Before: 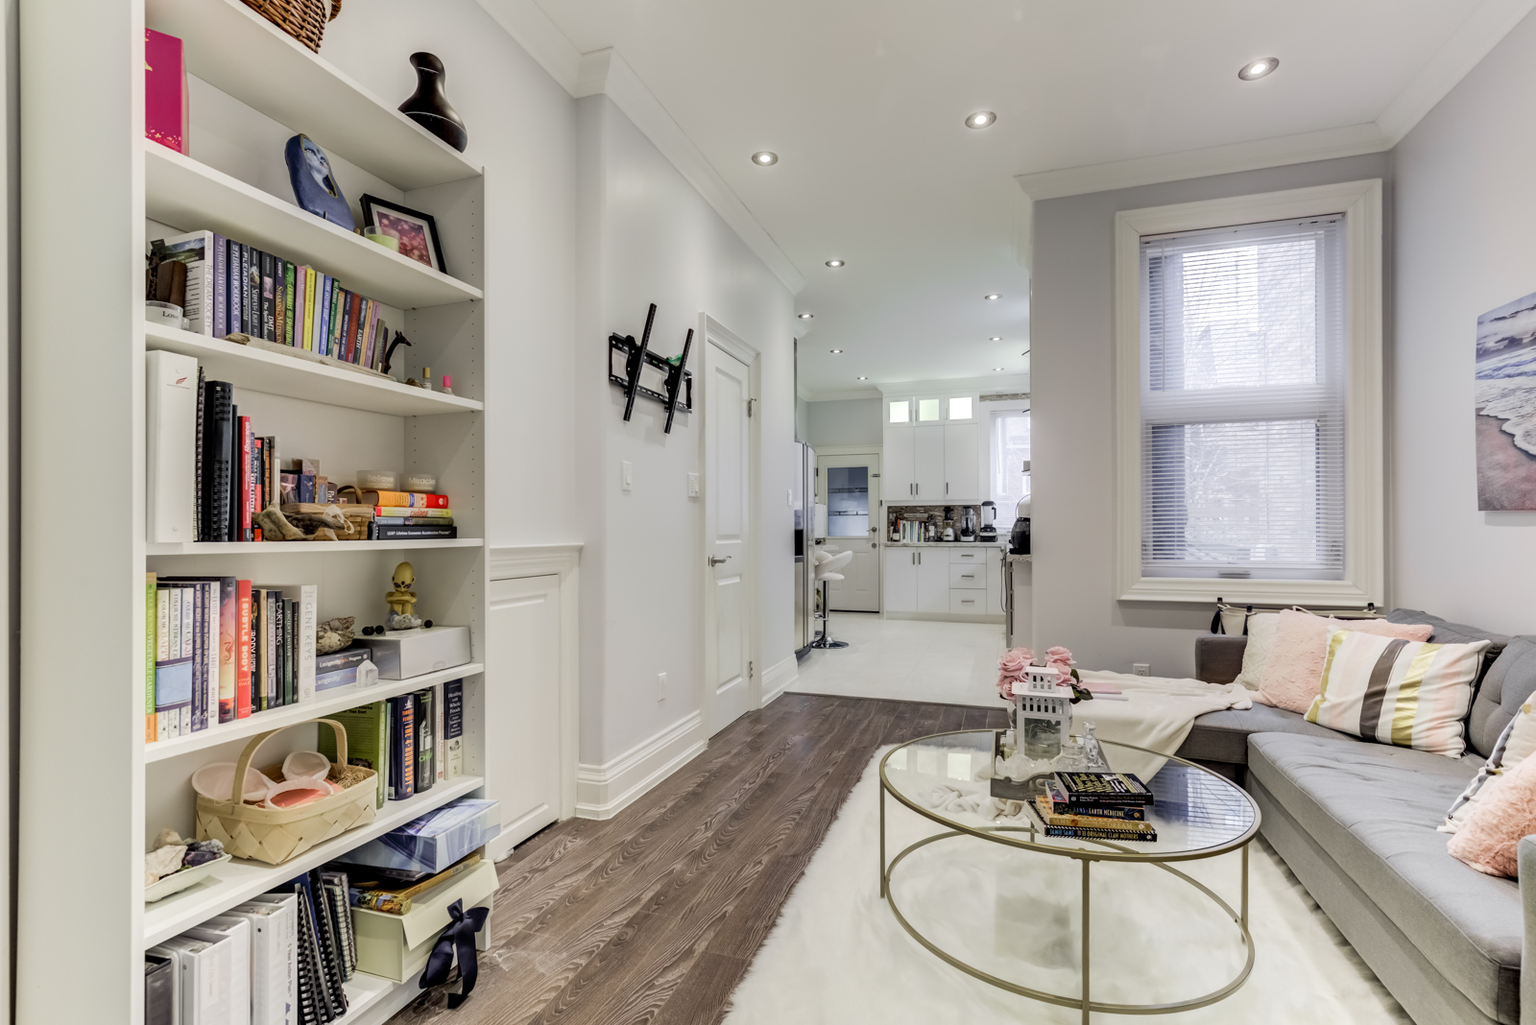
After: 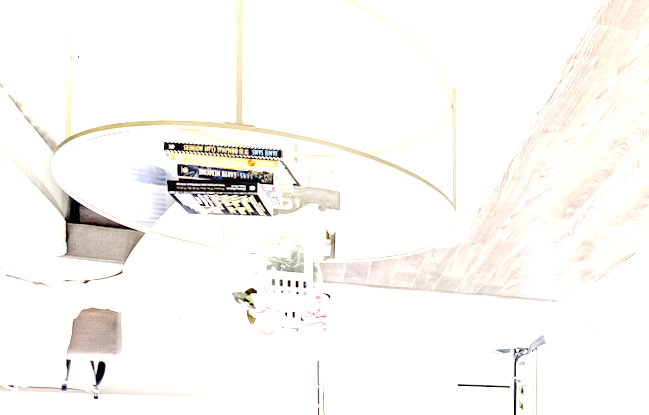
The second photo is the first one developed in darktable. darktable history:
orientation "rotate by 180 degrees": orientation rotate 180°
crop: left 15.452%, top 5.459%, right 43.956%, bottom 56.62%
tone equalizer "contrast tone curve: medium": -8 EV -0.75 EV, -7 EV -0.7 EV, -6 EV -0.6 EV, -5 EV -0.4 EV, -3 EV 0.4 EV, -2 EV 0.6 EV, -1 EV 0.7 EV, +0 EV 0.75 EV, edges refinement/feathering 500, mask exposure compensation -1.57 EV, preserve details no
exposure: exposure 0.766 EV
rotate and perspective: lens shift (horizontal) -0.055, automatic cropping off
